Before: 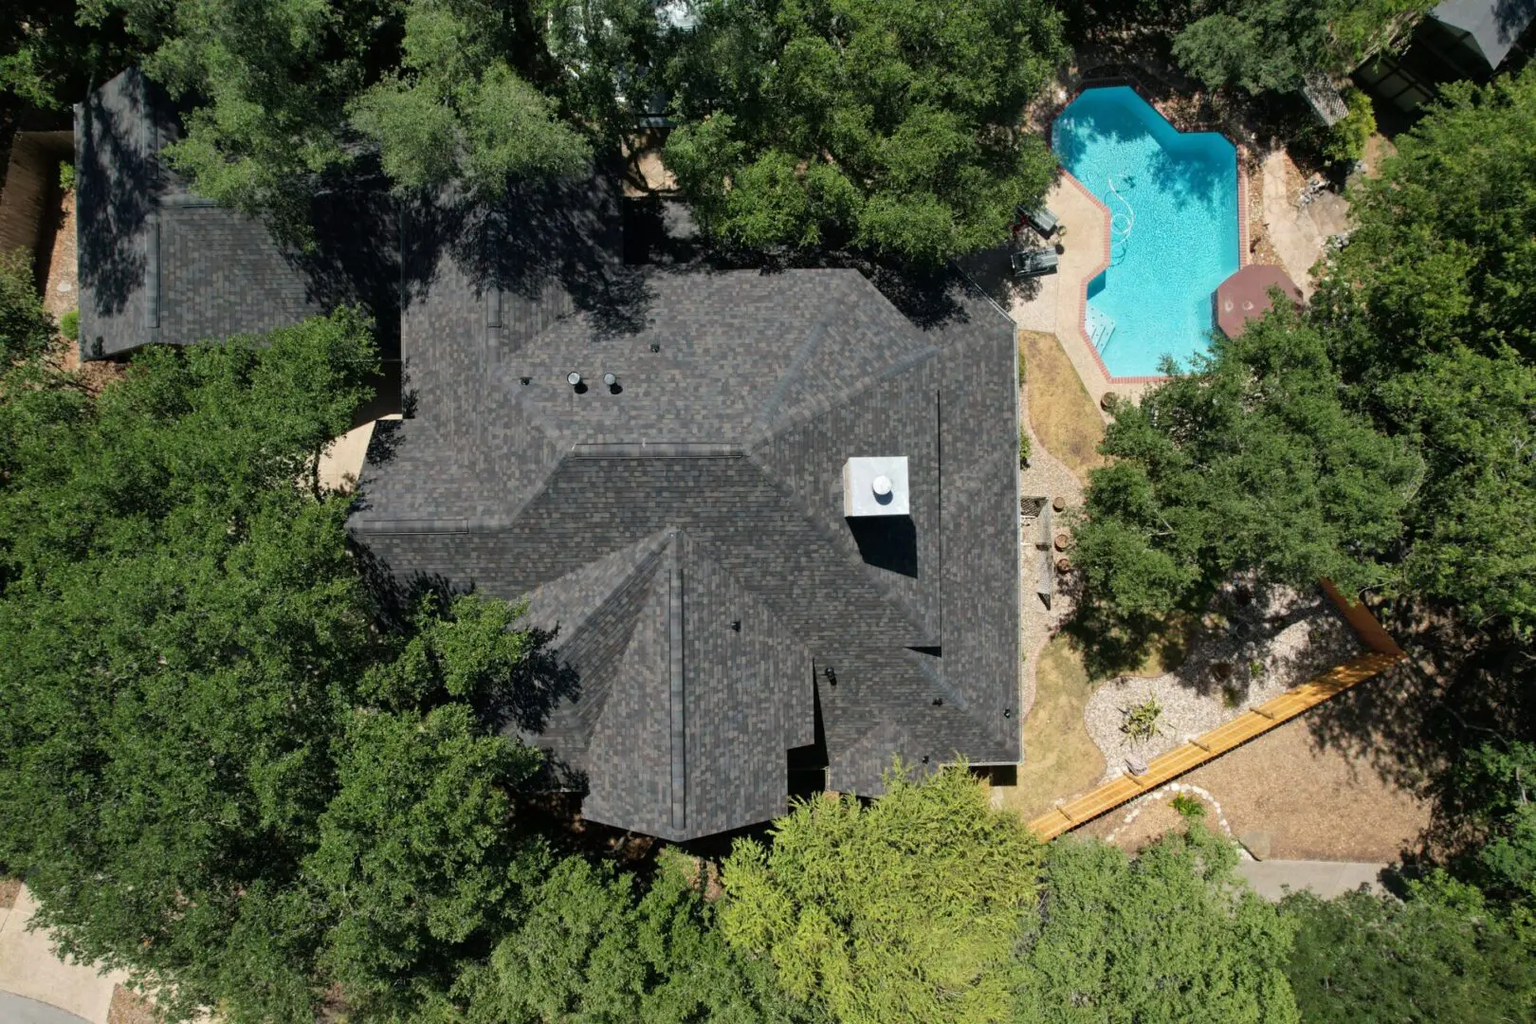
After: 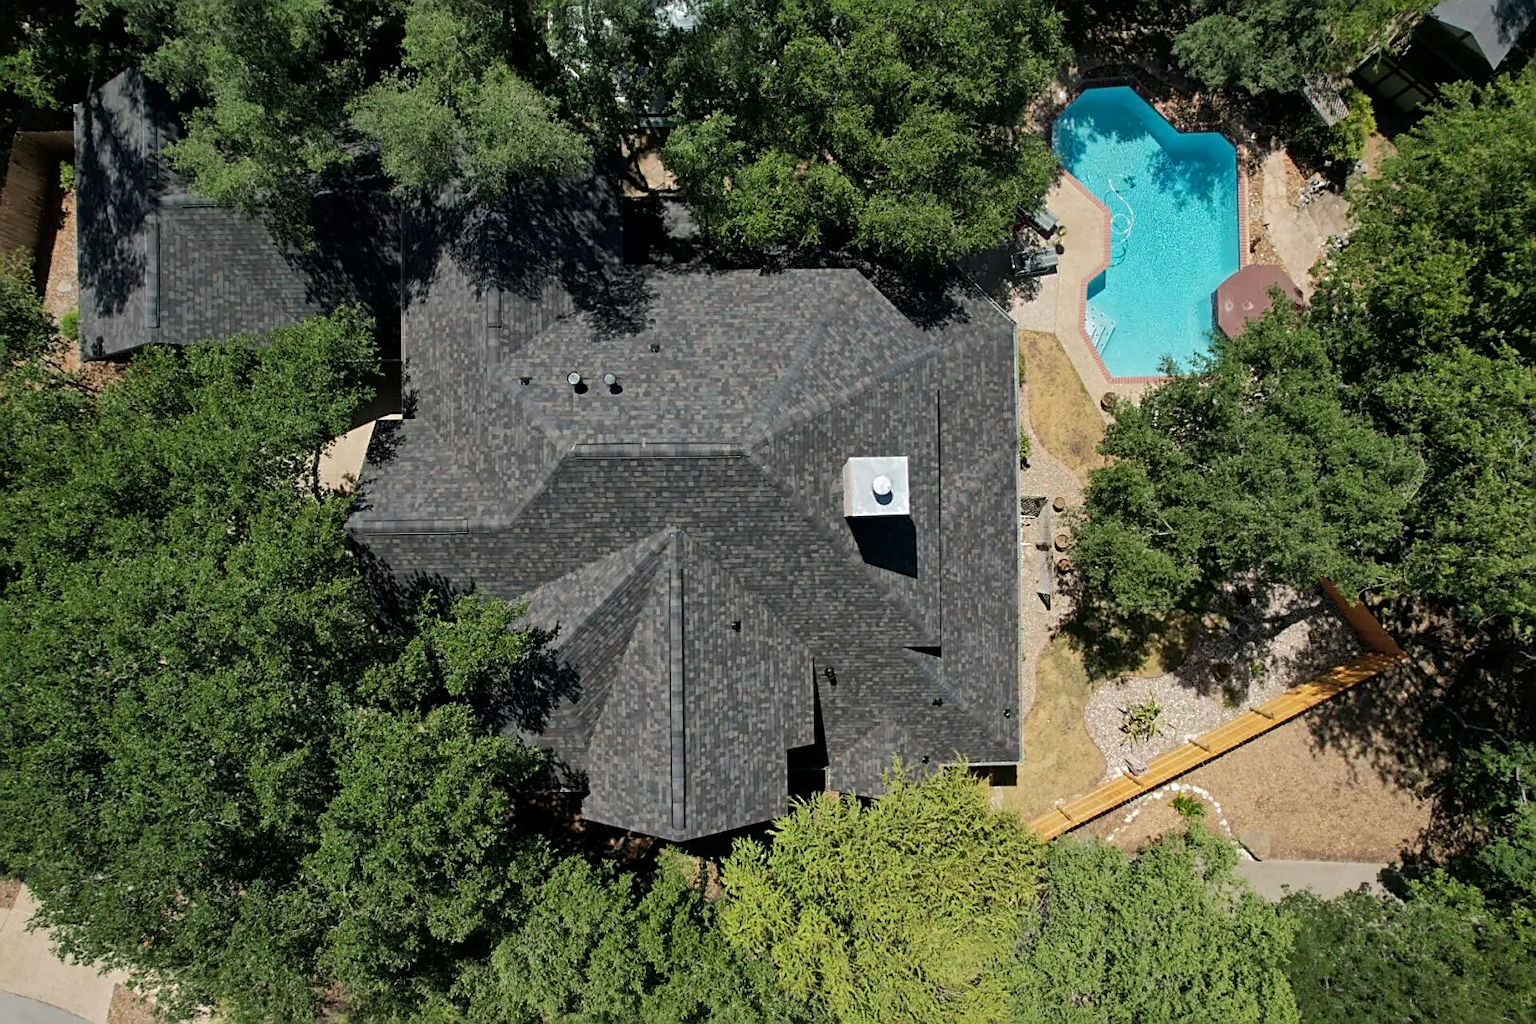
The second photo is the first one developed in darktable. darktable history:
local contrast: mode bilateral grid, contrast 20, coarseness 50, detail 119%, midtone range 0.2
tone equalizer: edges refinement/feathering 500, mask exposure compensation -1.57 EV, preserve details no
sharpen: on, module defaults
tone curve: curves: ch0 [(0, 0) (0.003, 0.003) (0.011, 0.011) (0.025, 0.025) (0.044, 0.044) (0.069, 0.068) (0.1, 0.098) (0.136, 0.134) (0.177, 0.175) (0.224, 0.221) (0.277, 0.273) (0.335, 0.33) (0.399, 0.393) (0.468, 0.461) (0.543, 0.534) (0.623, 0.614) (0.709, 0.69) (0.801, 0.752) (0.898, 0.835) (1, 1)], color space Lab, independent channels, preserve colors none
